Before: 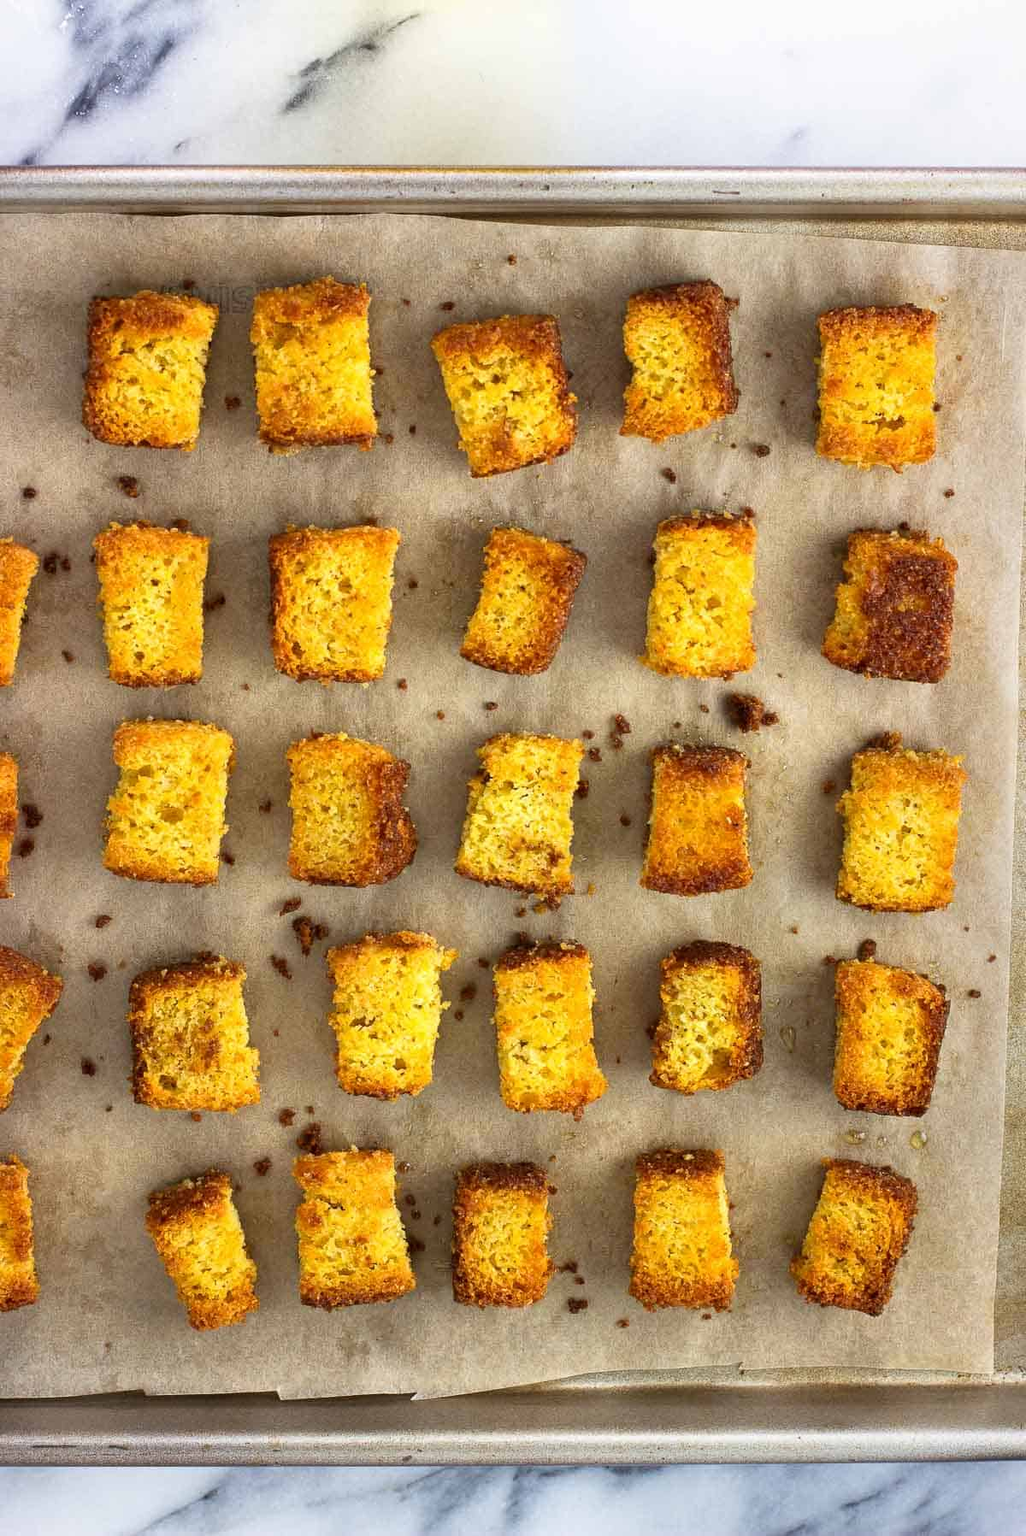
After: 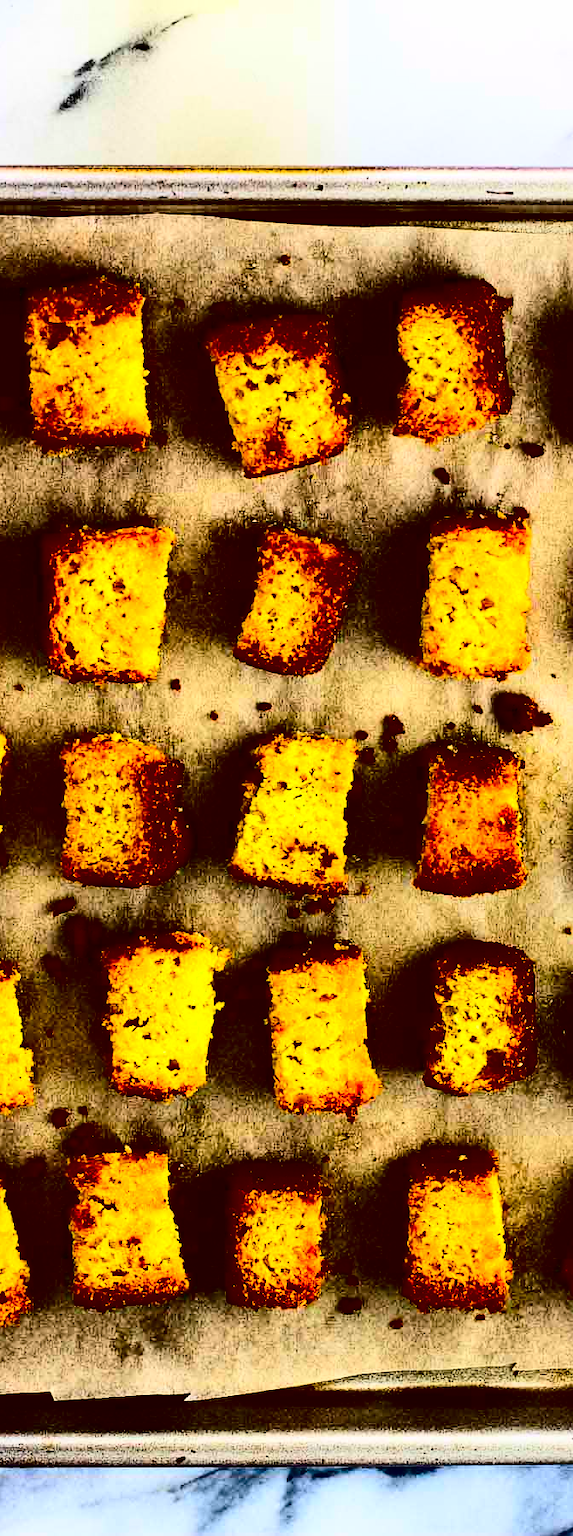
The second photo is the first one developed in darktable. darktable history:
crop: left 22.106%, right 22.015%, bottom 0.003%
contrast brightness saturation: contrast 0.779, brightness -0.999, saturation 0.998
